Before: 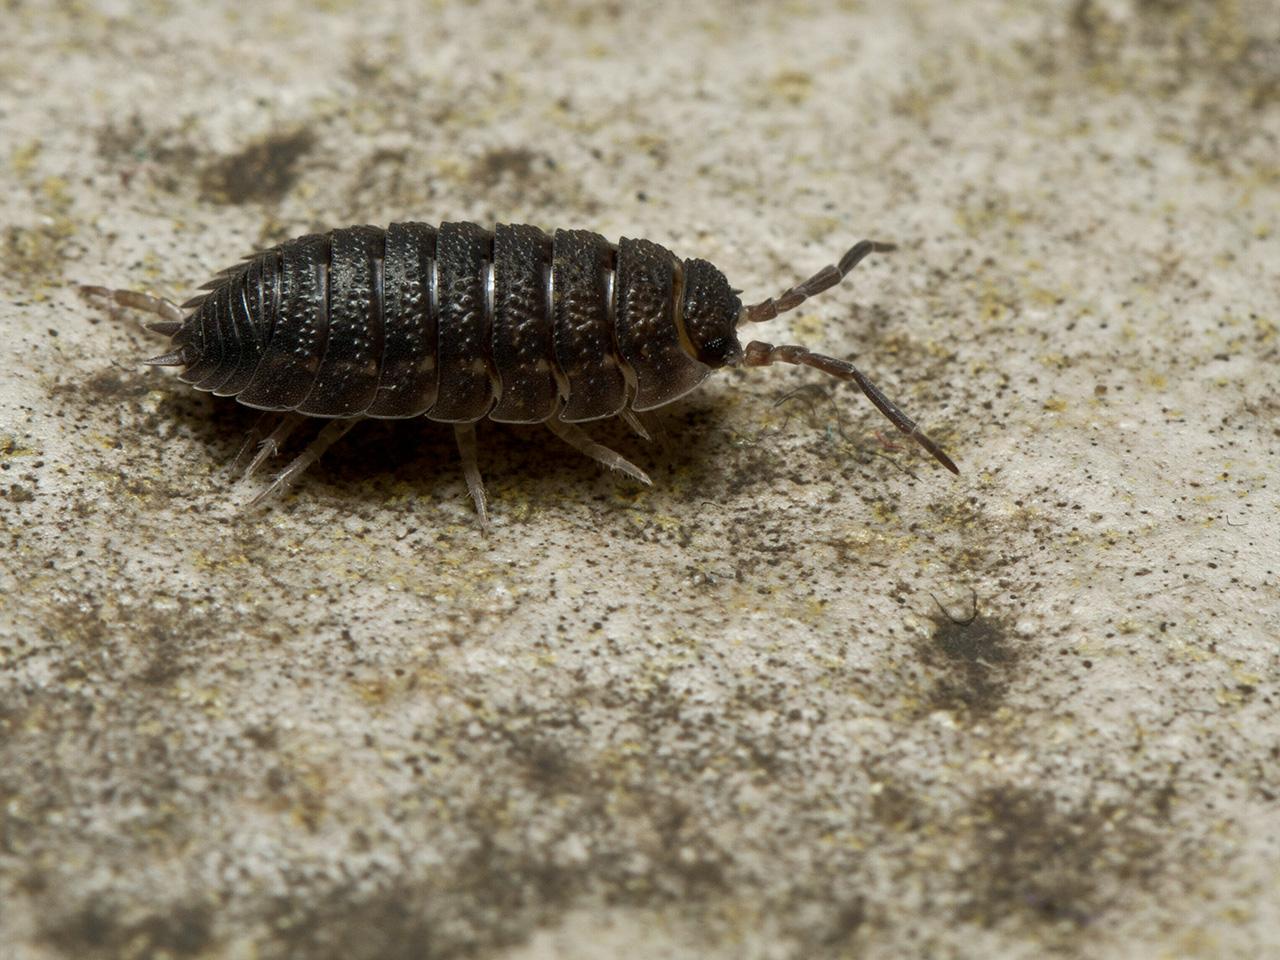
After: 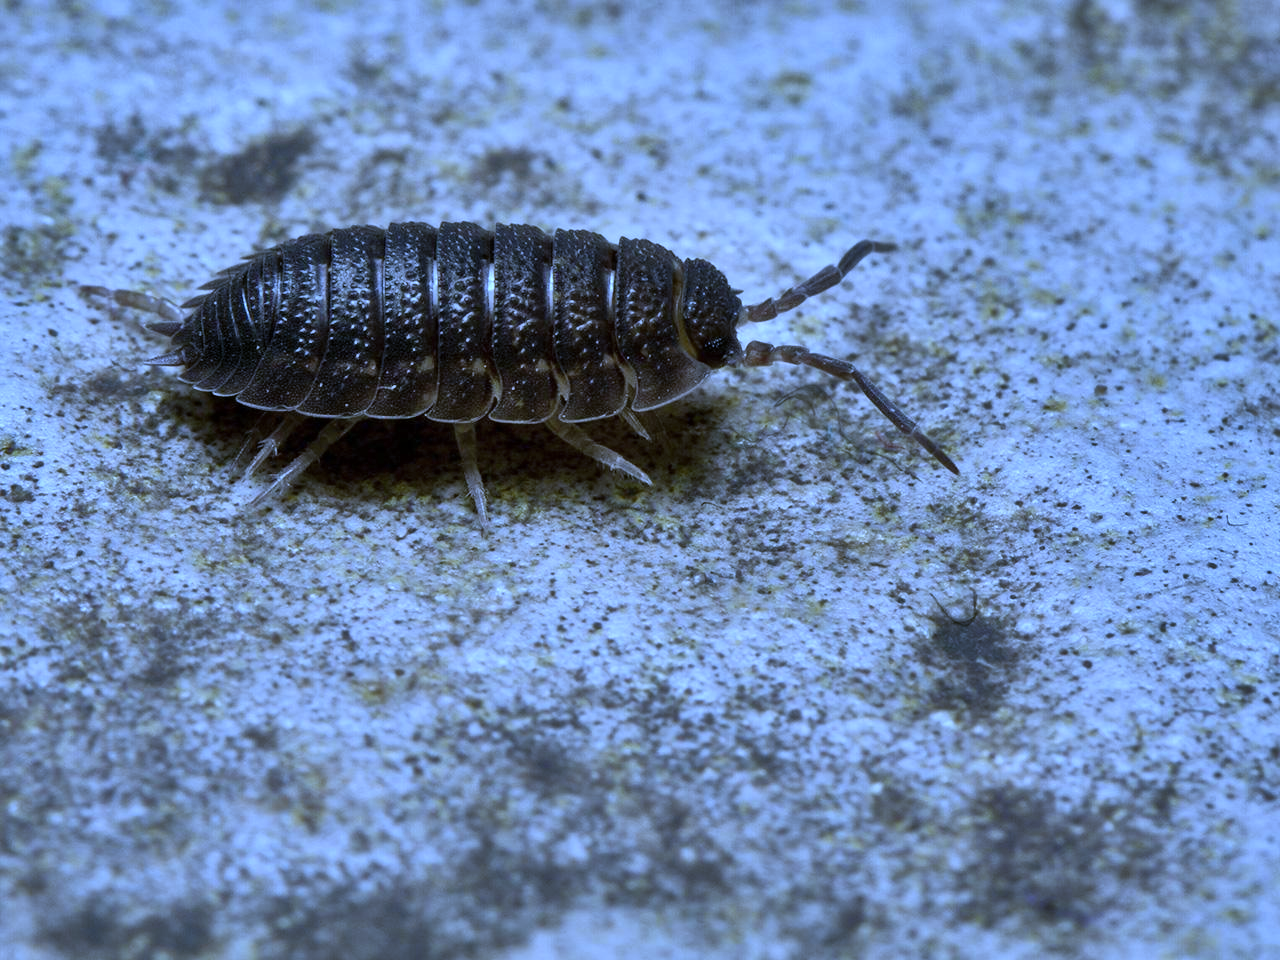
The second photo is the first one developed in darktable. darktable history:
shadows and highlights: shadows 75, highlights -60.85, soften with gaussian
white balance: red 0.766, blue 1.537
